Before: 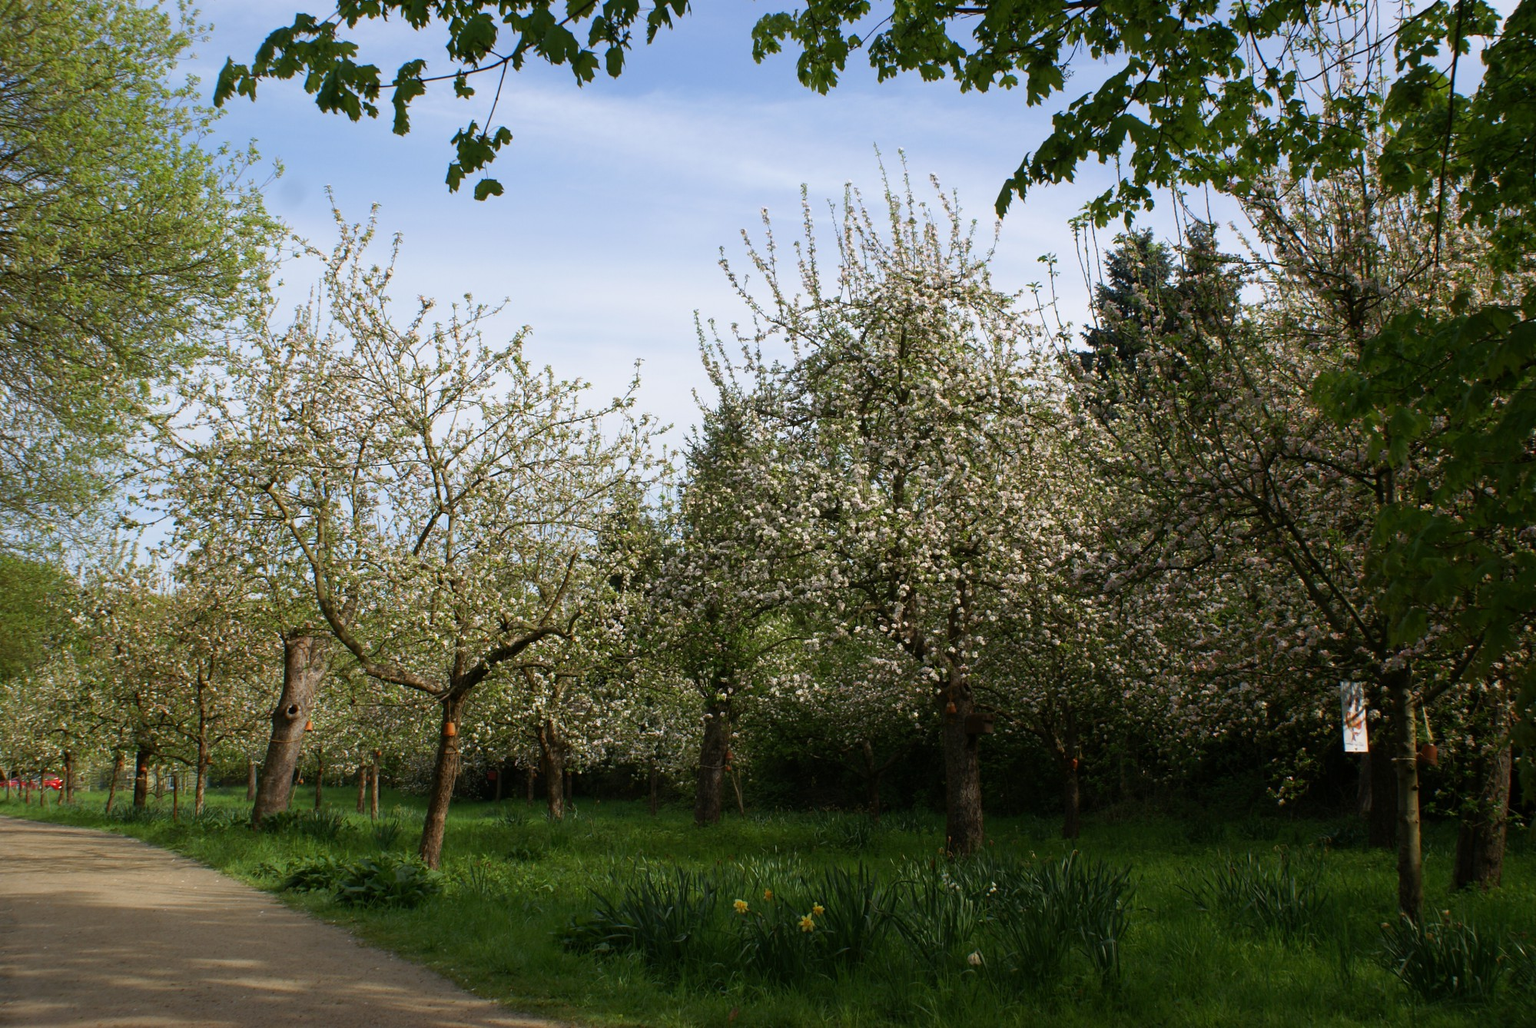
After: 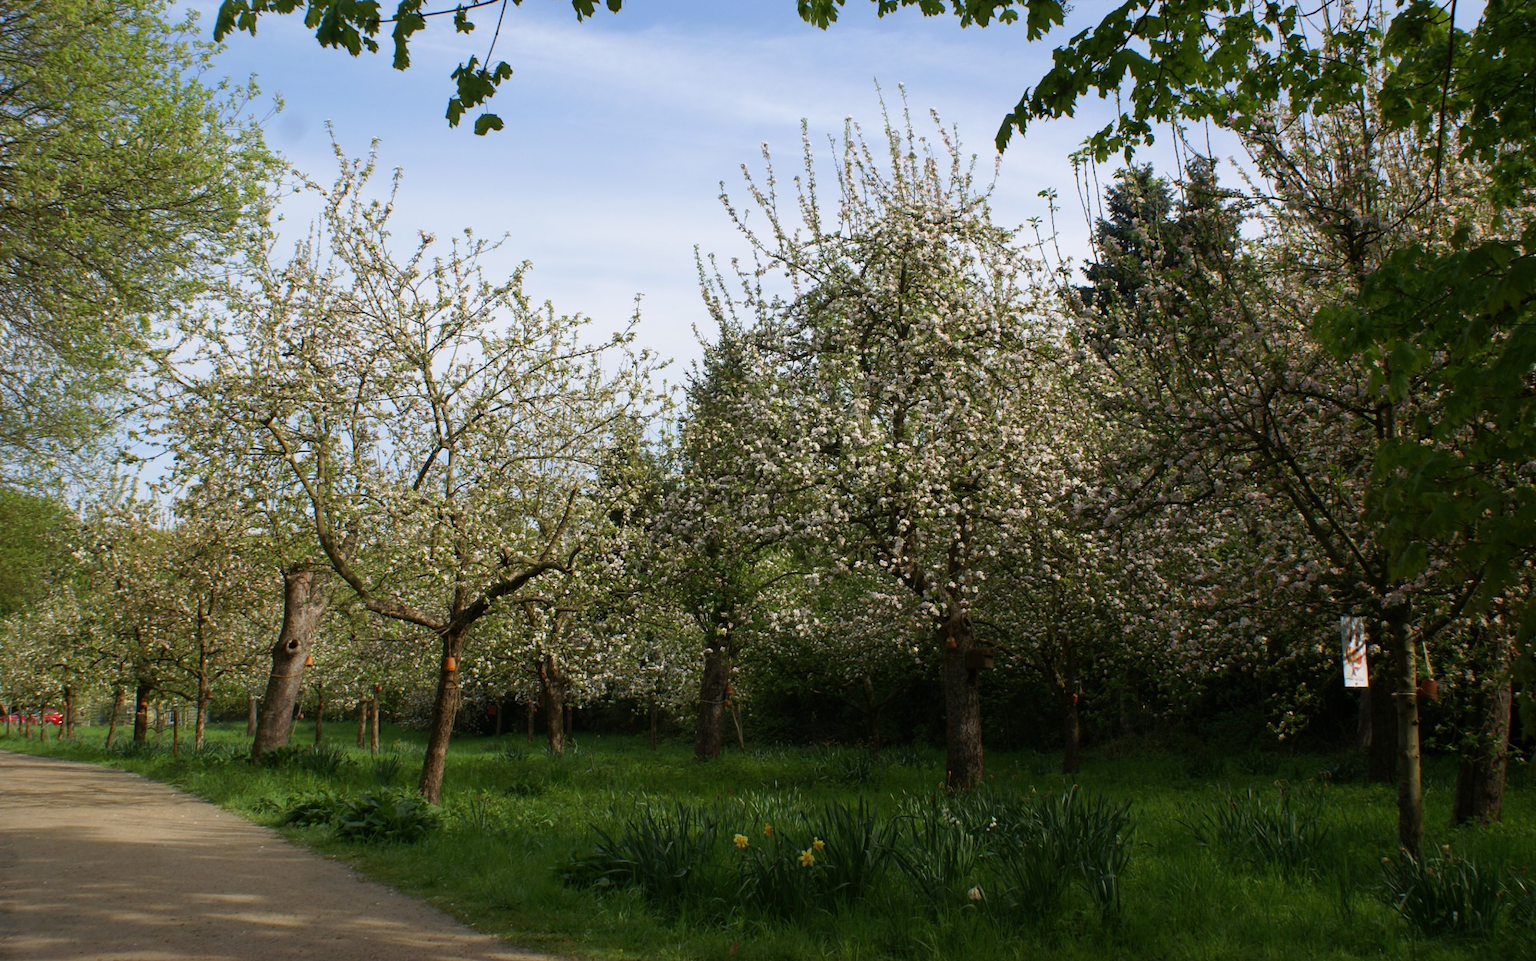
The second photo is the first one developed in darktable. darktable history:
crop and rotate: top 6.491%
